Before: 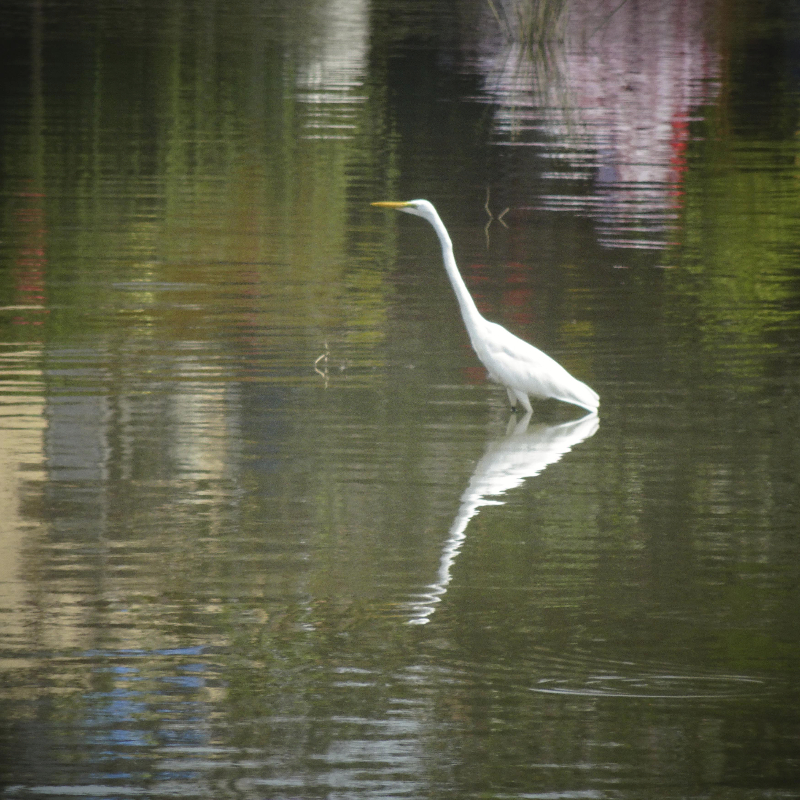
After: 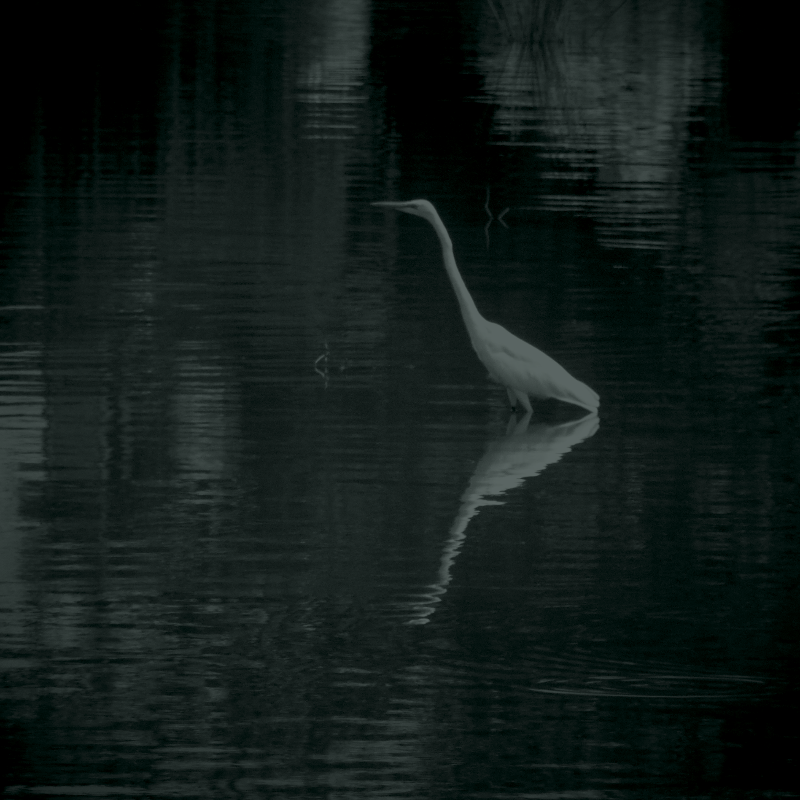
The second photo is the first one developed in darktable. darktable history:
colorize: hue 90°, saturation 19%, lightness 1.59%, version 1
exposure: exposure 0.2 EV, compensate highlight preservation false
